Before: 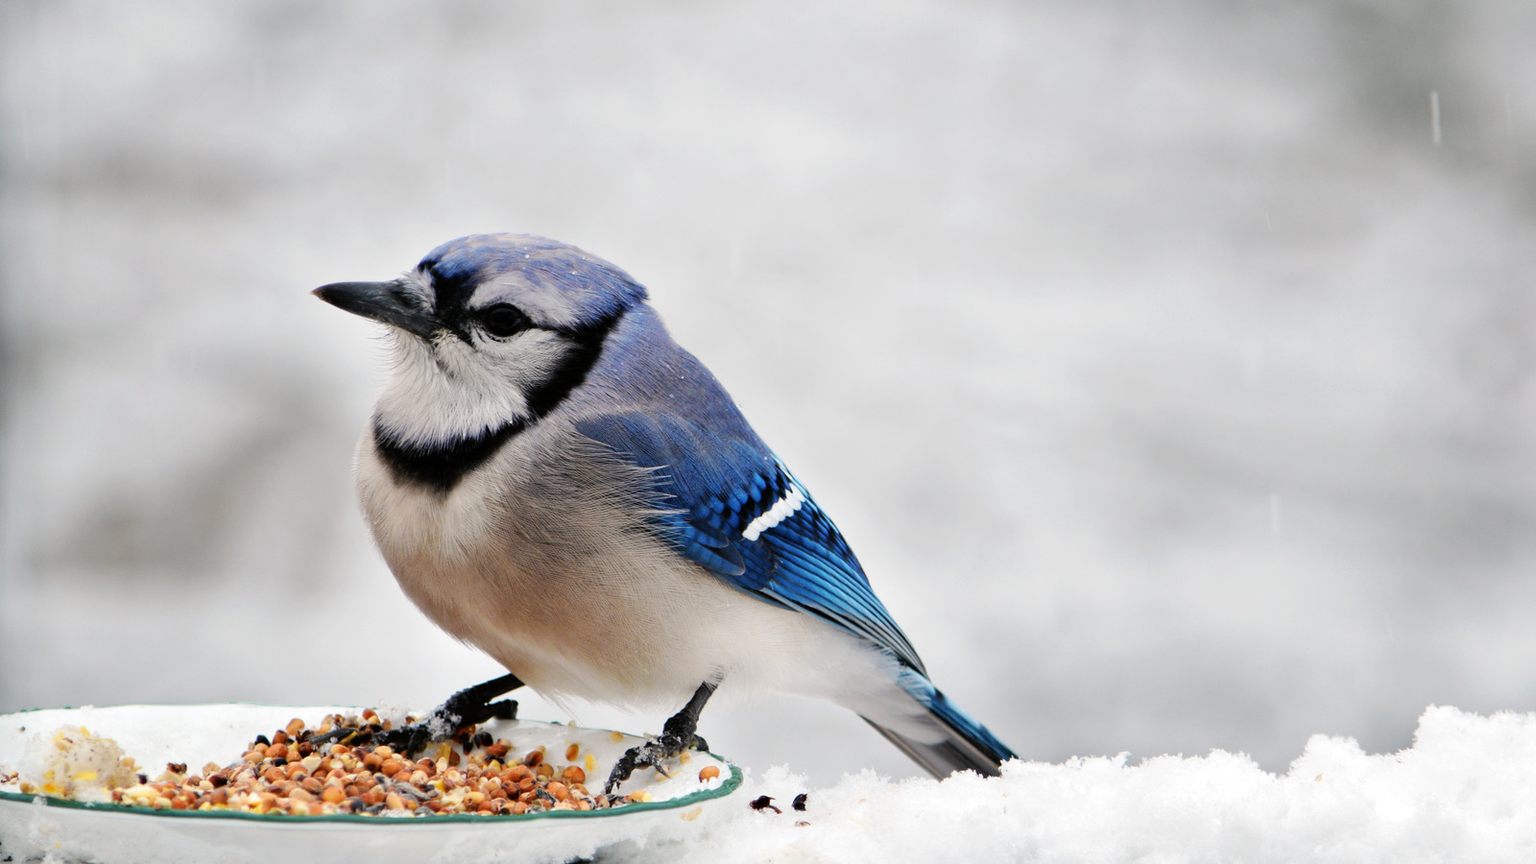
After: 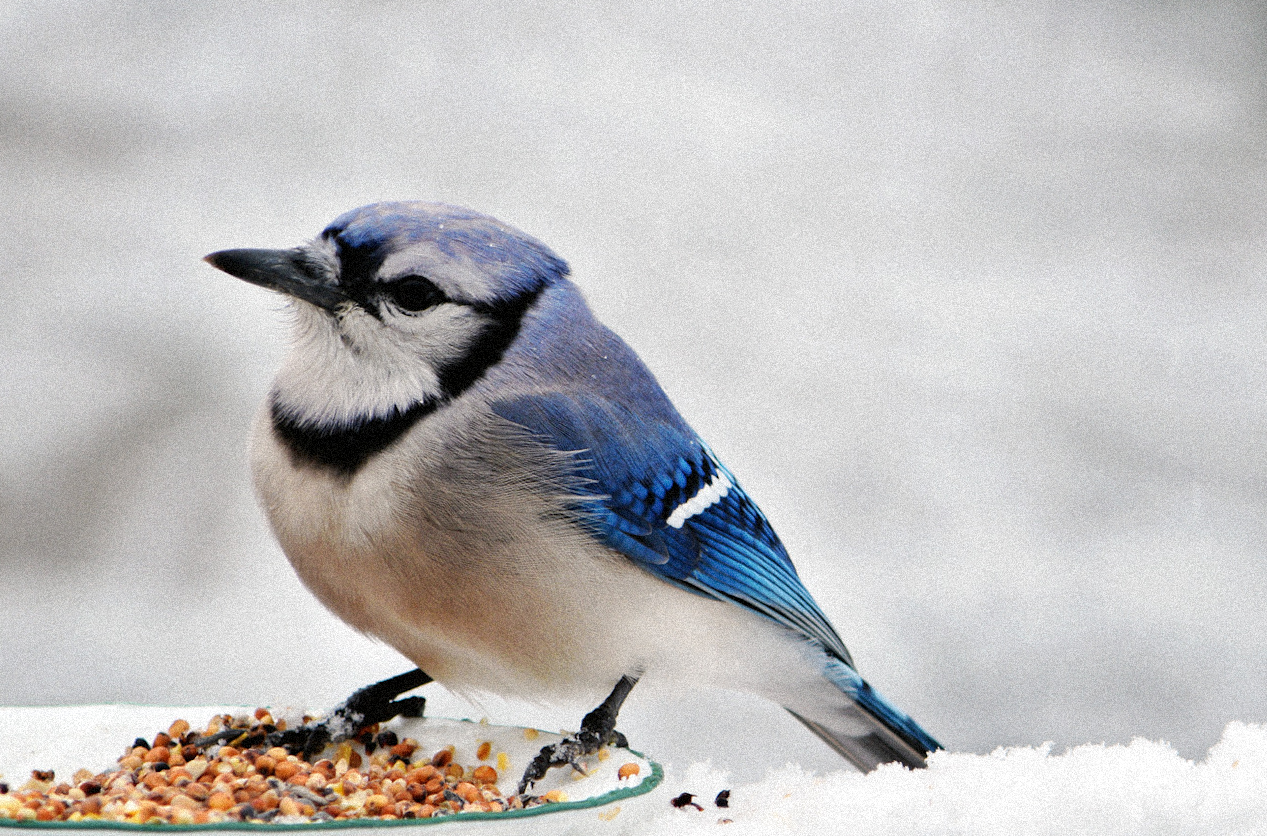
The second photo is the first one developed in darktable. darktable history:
grain: strength 35%, mid-tones bias 0%
rotate and perspective: rotation 0.679°, lens shift (horizontal) 0.136, crop left 0.009, crop right 0.991, crop top 0.078, crop bottom 0.95
crop and rotate: left 9.597%, right 10.195%
